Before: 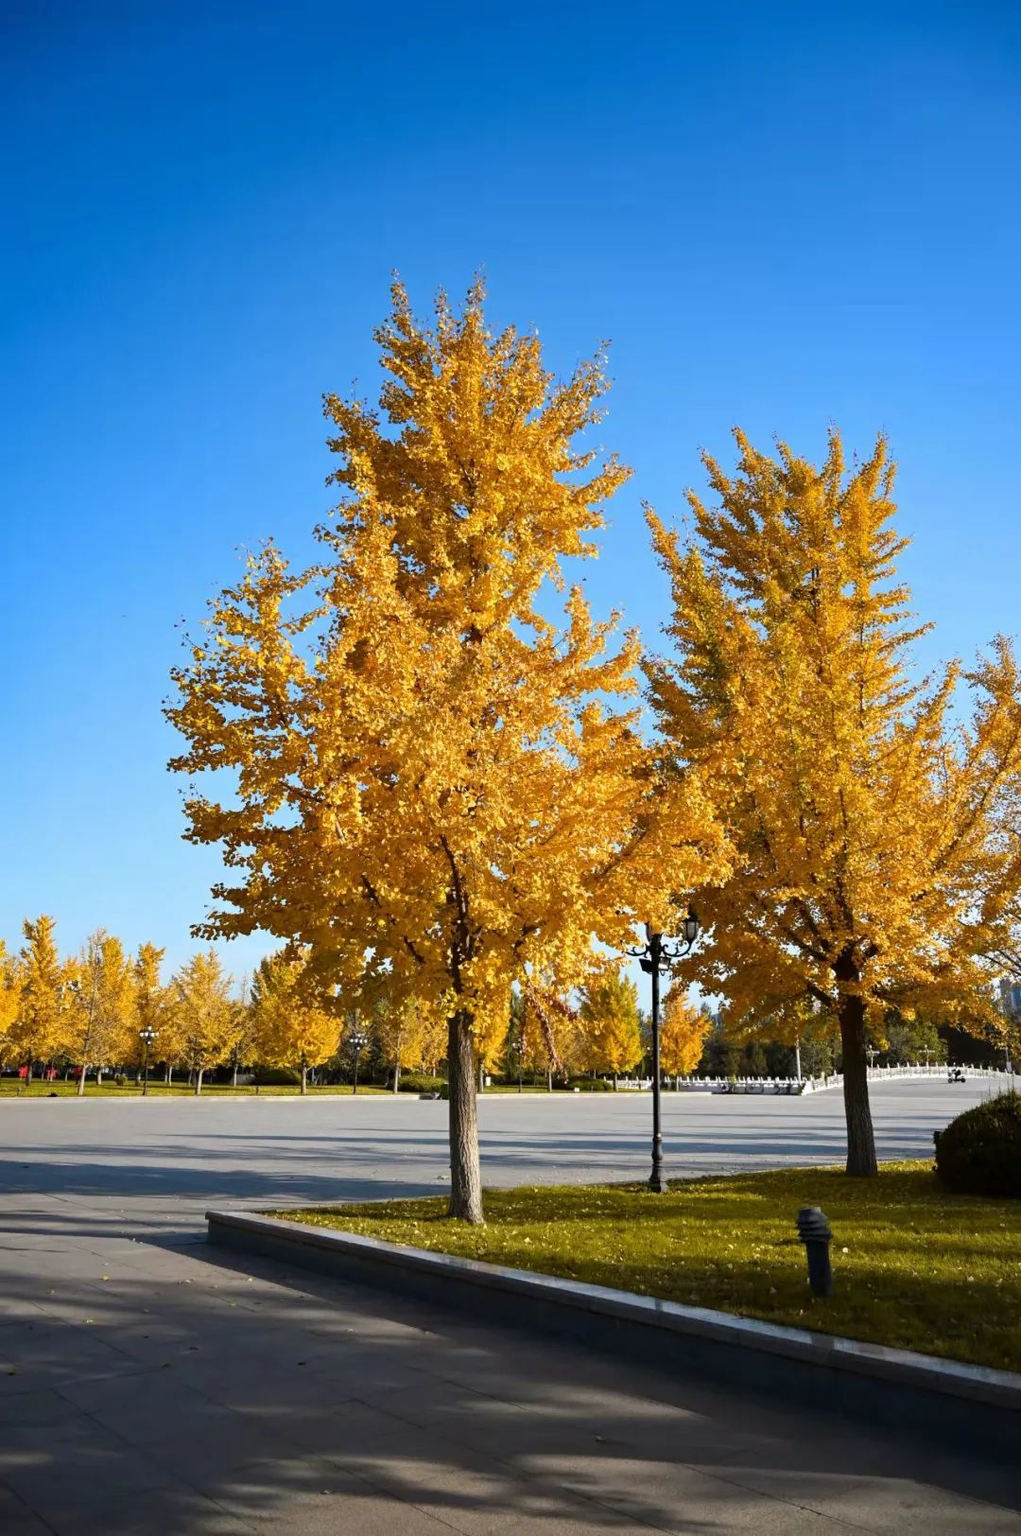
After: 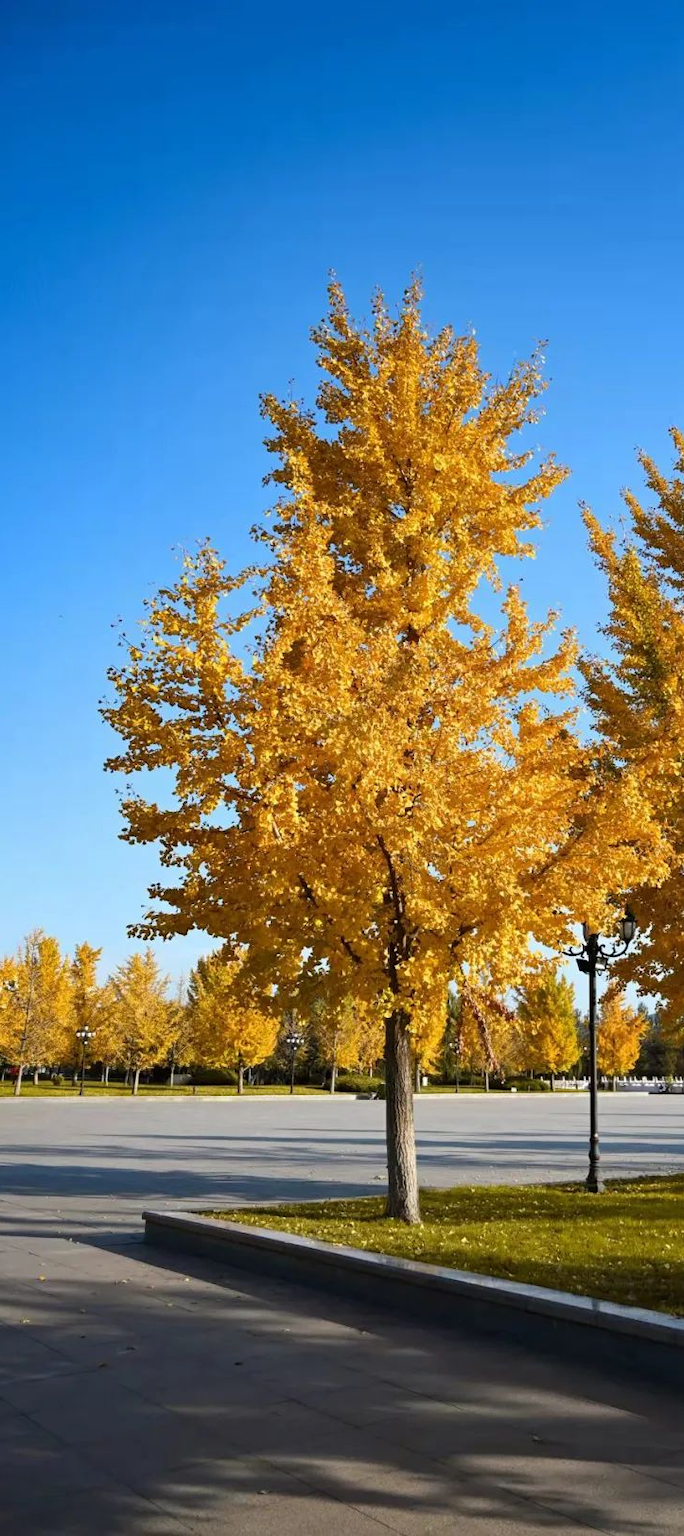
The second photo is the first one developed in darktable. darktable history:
crop and rotate: left 6.247%, right 26.633%
